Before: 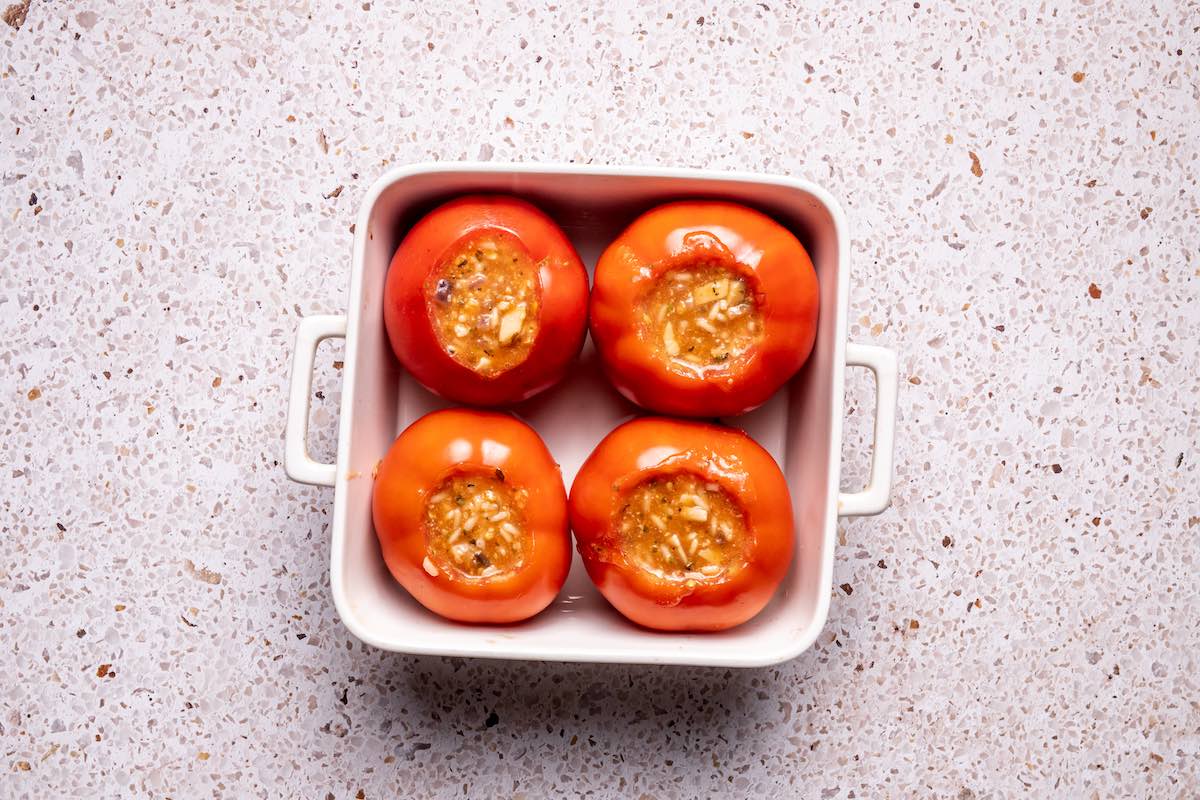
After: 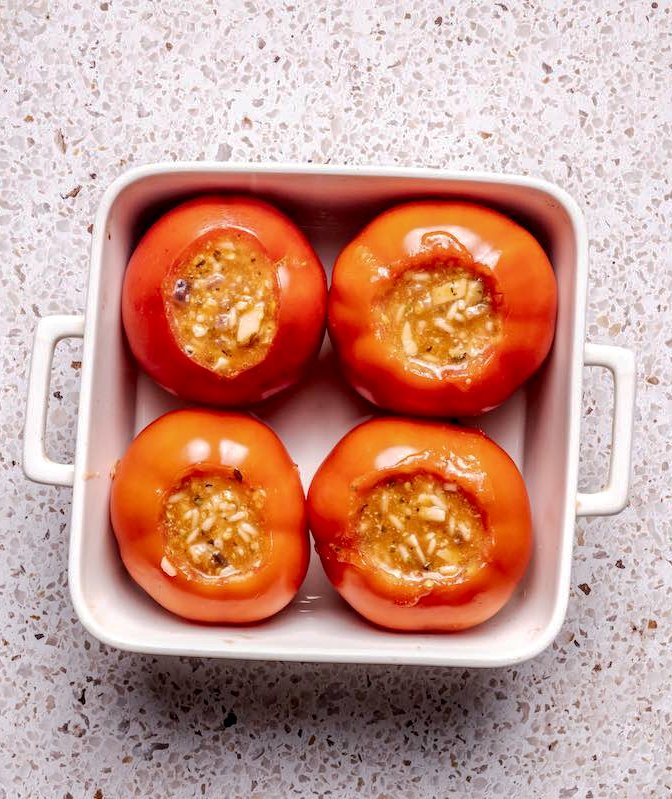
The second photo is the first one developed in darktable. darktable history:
local contrast: on, module defaults
crop: left 21.892%, right 22.052%, bottom 0.005%
base curve: curves: ch0 [(0, 0) (0.235, 0.266) (0.503, 0.496) (0.786, 0.72) (1, 1)], preserve colors none
